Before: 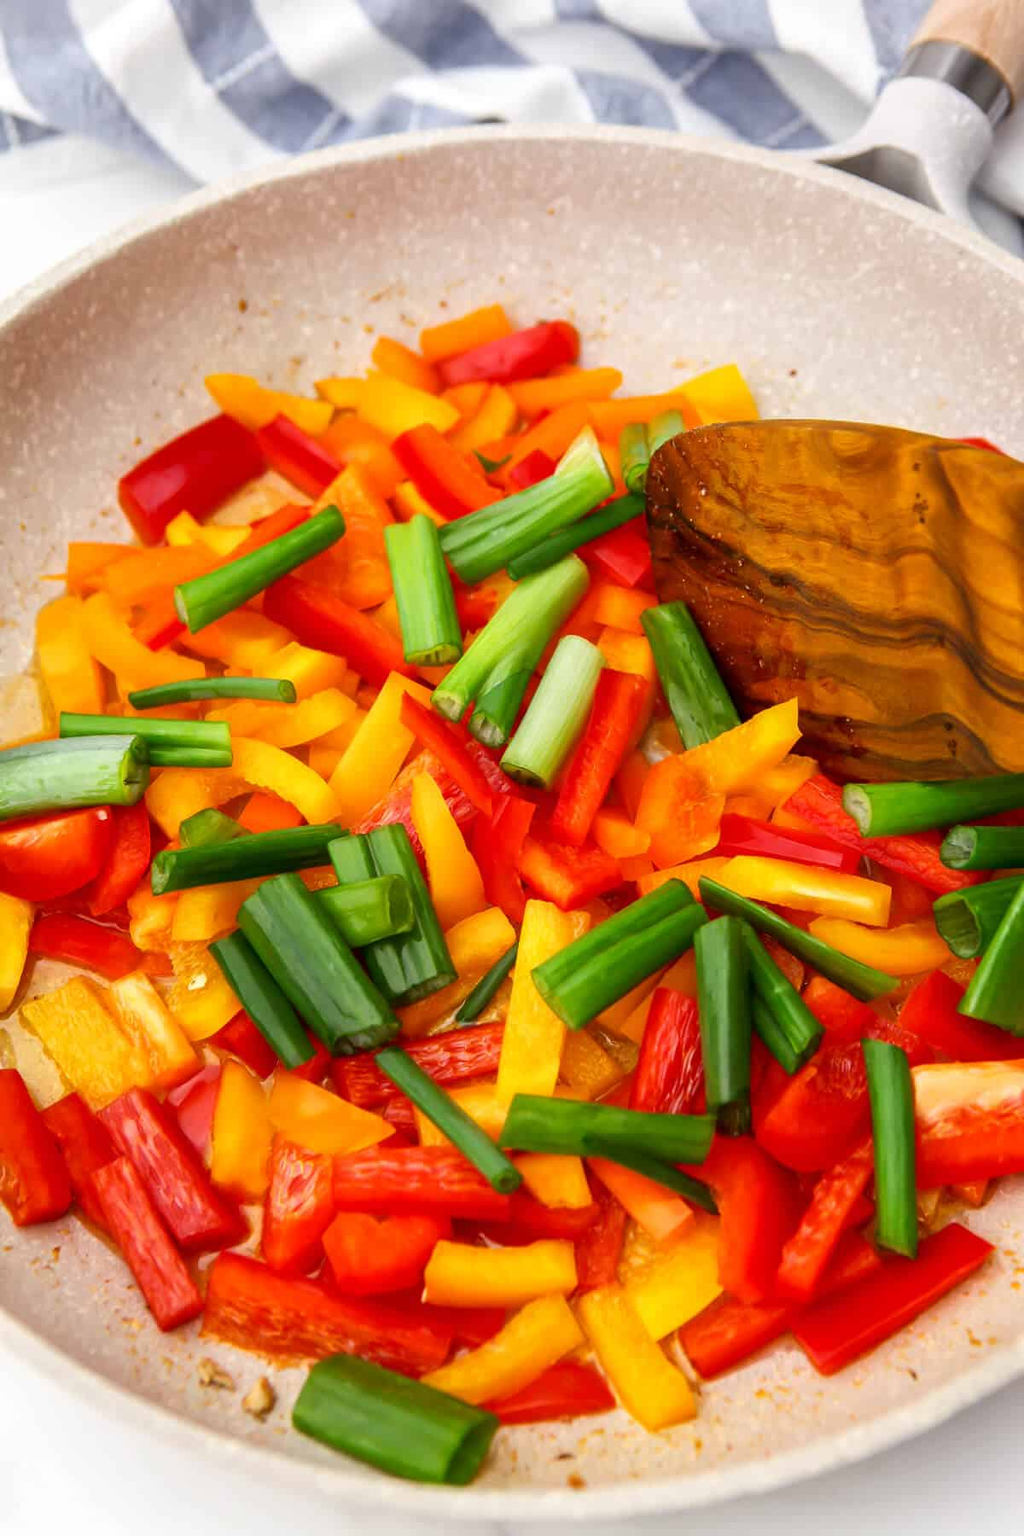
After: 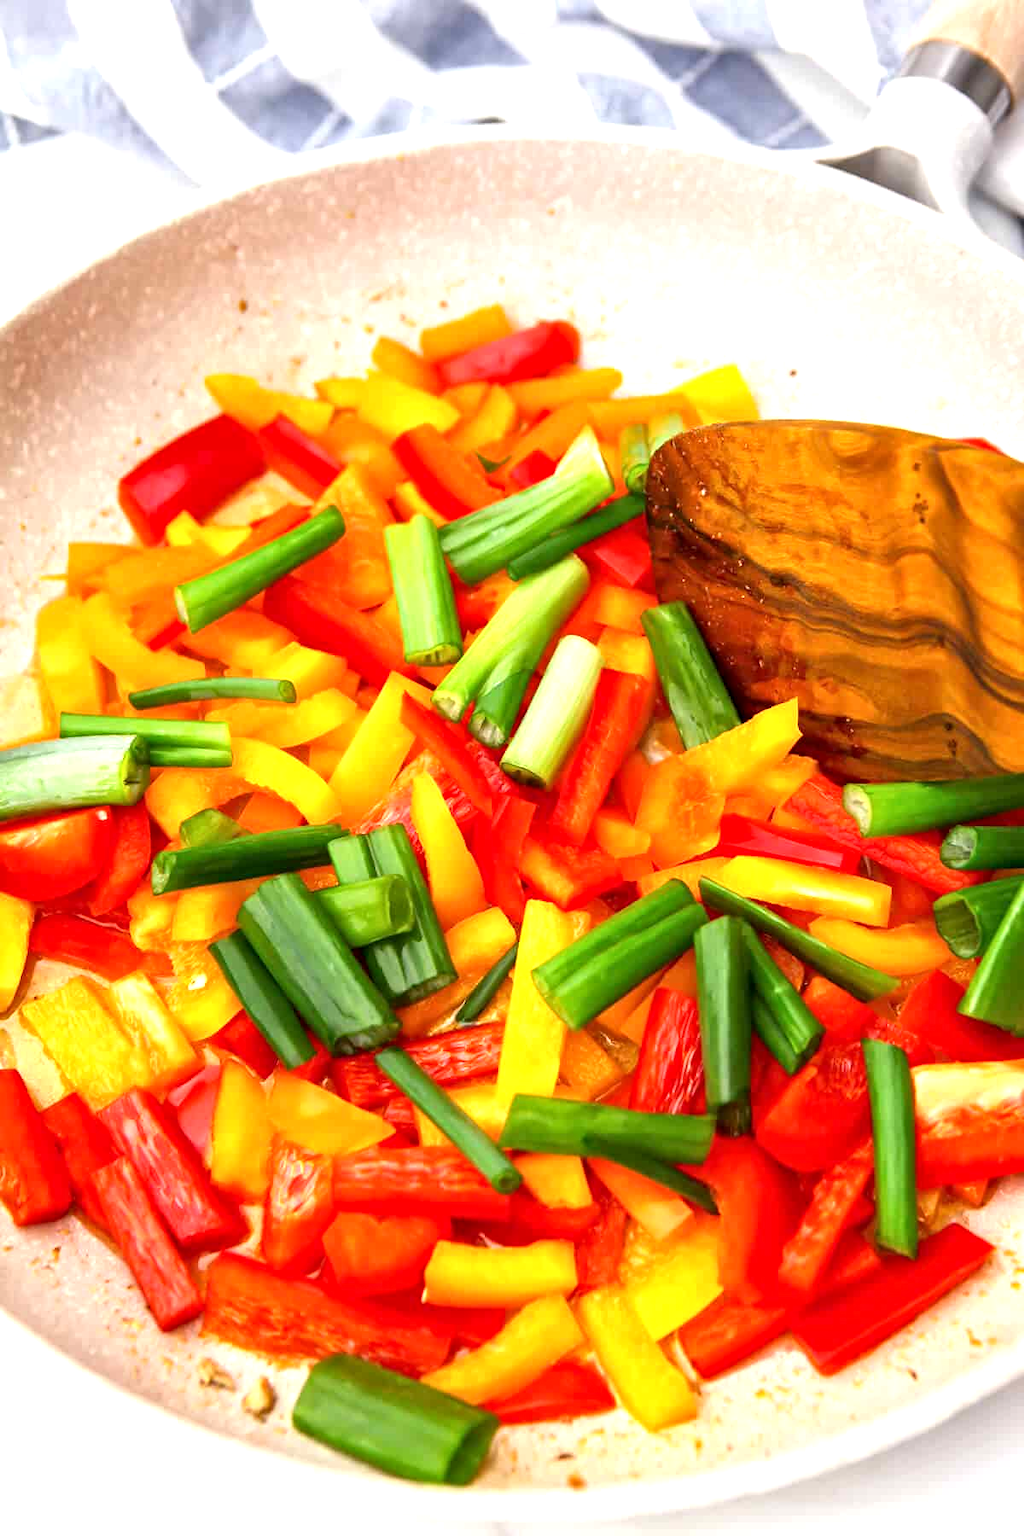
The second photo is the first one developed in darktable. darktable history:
contrast equalizer: y [[0.5, 0.504, 0.515, 0.527, 0.535, 0.534], [0.5 ×6], [0.491, 0.387, 0.179, 0.068, 0.068, 0.068], [0 ×5, 0.023], [0 ×6]]
exposure: exposure 0.766 EV, compensate highlight preservation false
